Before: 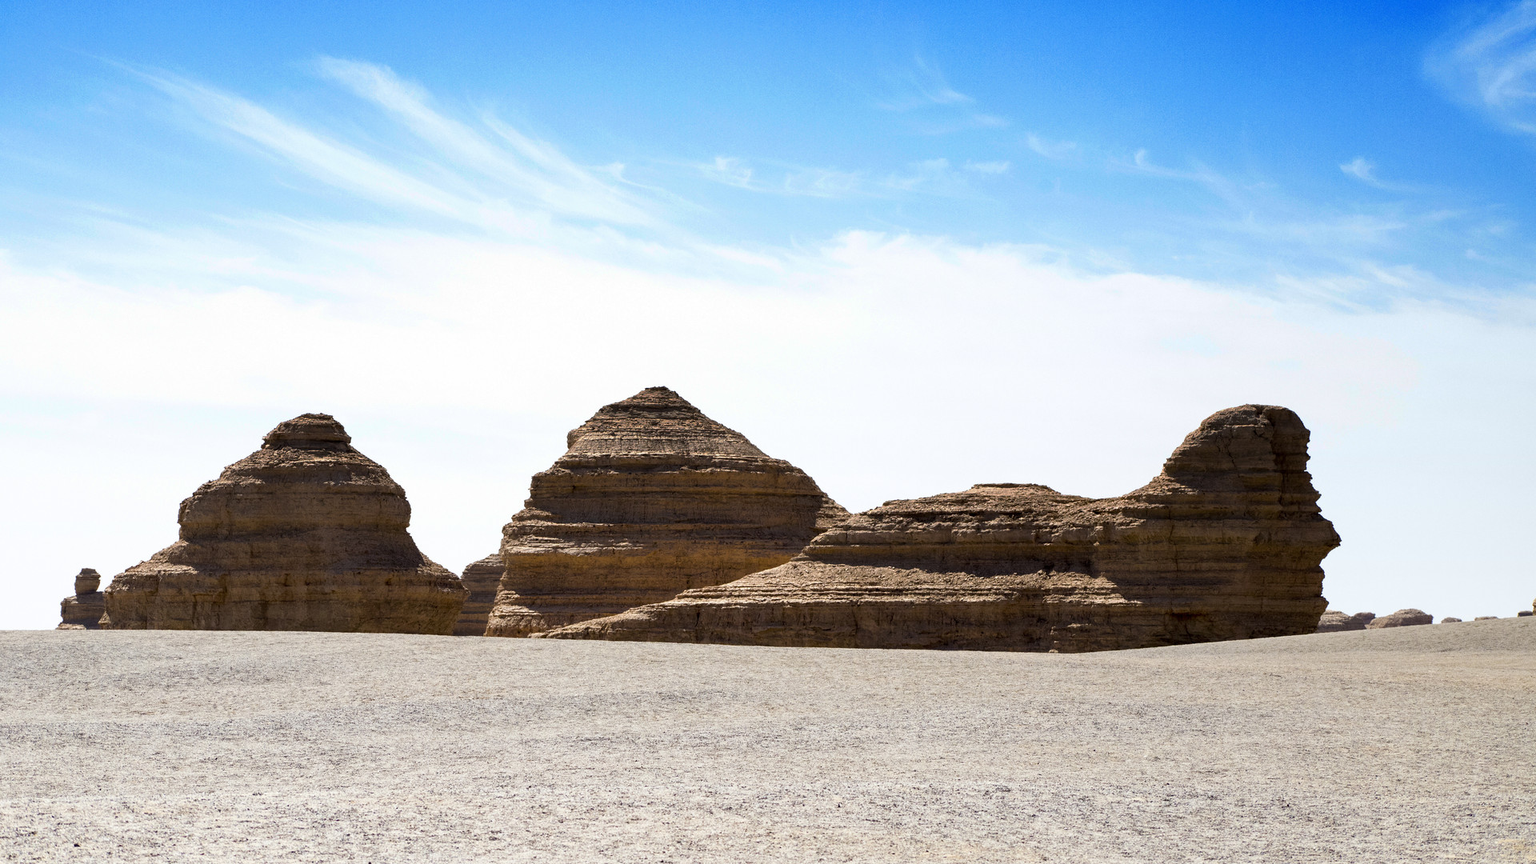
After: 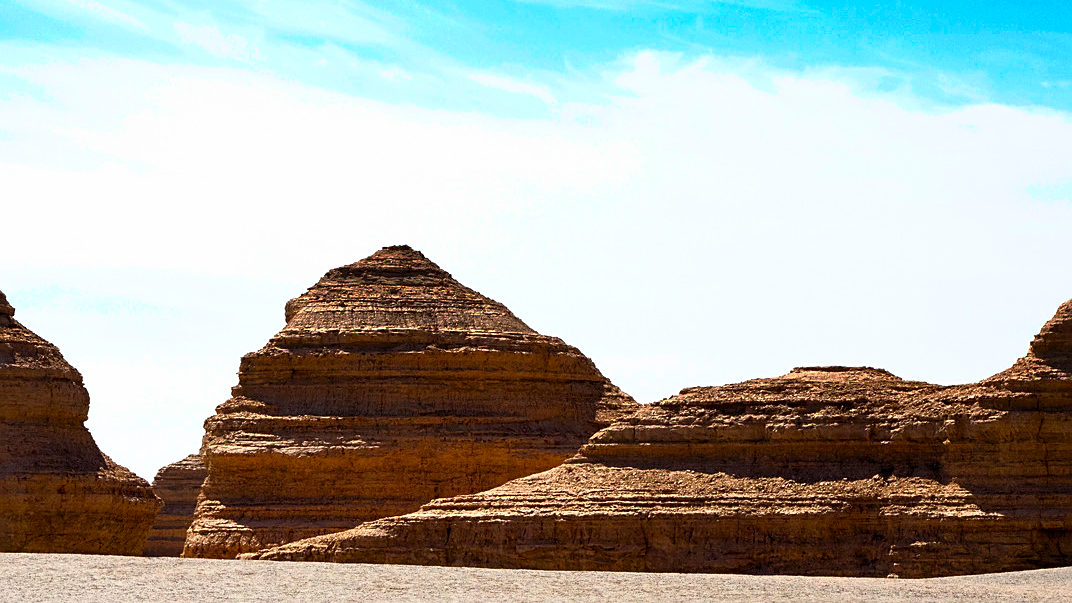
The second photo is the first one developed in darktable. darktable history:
sharpen: on, module defaults
contrast brightness saturation: contrast 0.2, brightness 0.2, saturation 0.8
crop and rotate: left 22.13%, top 22.054%, right 22.026%, bottom 22.102%
rgb curve: curves: ch0 [(0, 0) (0.415, 0.237) (1, 1)]
